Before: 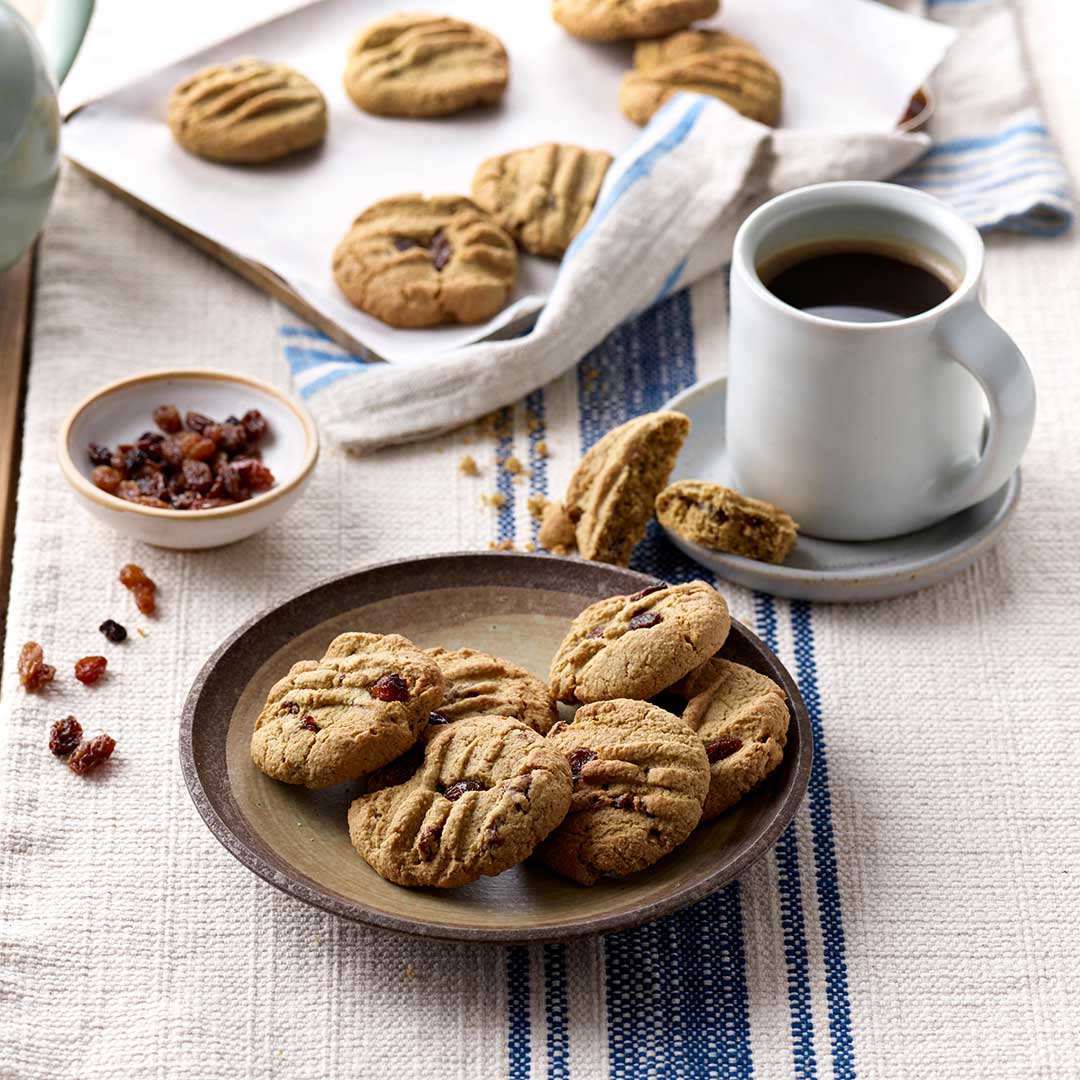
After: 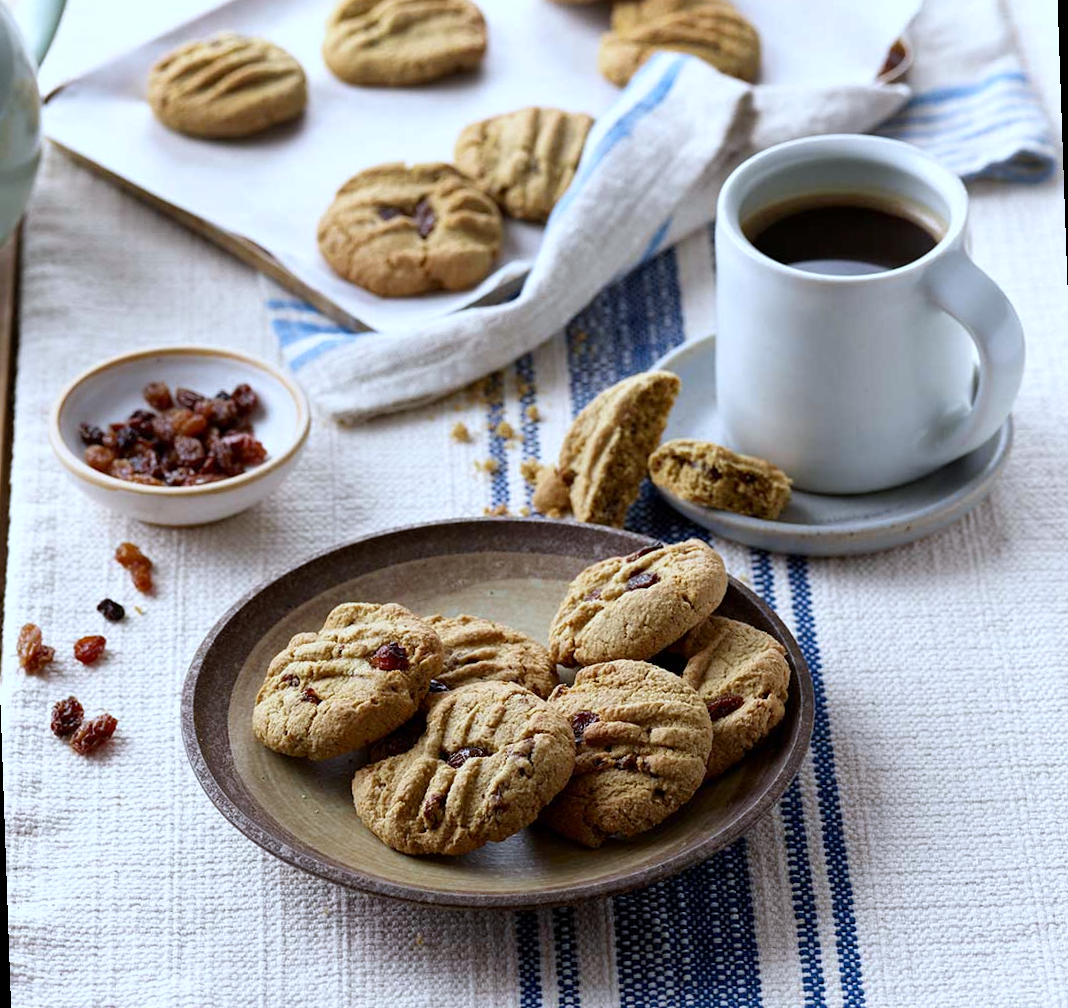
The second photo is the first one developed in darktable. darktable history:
rotate and perspective: rotation -2°, crop left 0.022, crop right 0.978, crop top 0.049, crop bottom 0.951
white balance: red 0.924, blue 1.095
